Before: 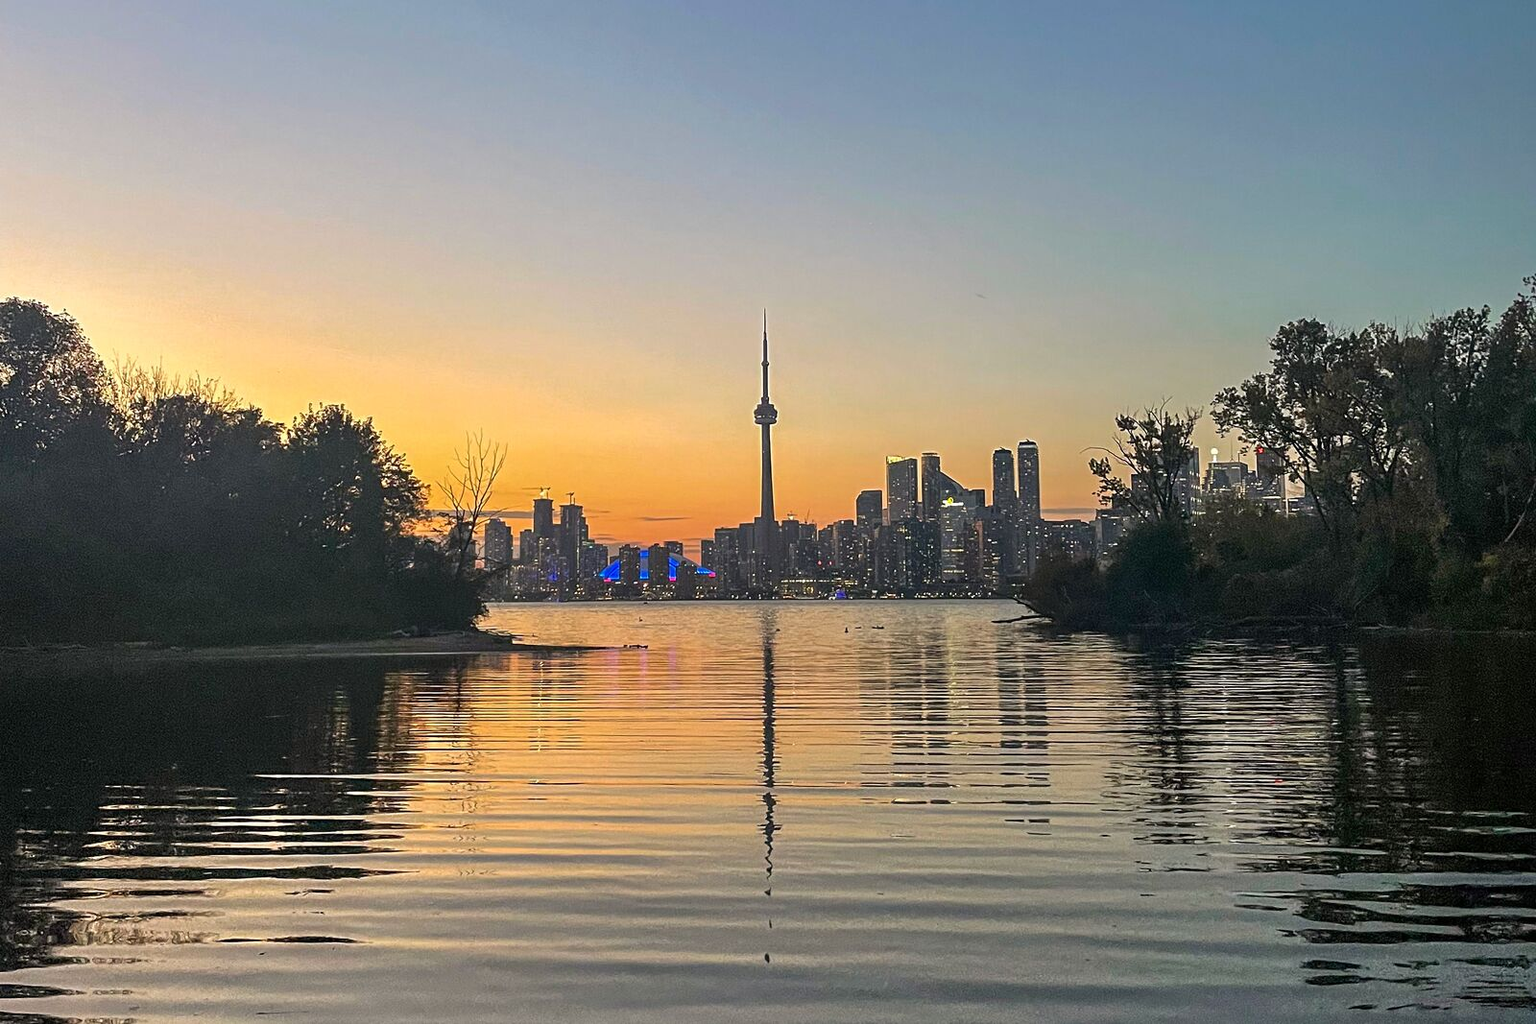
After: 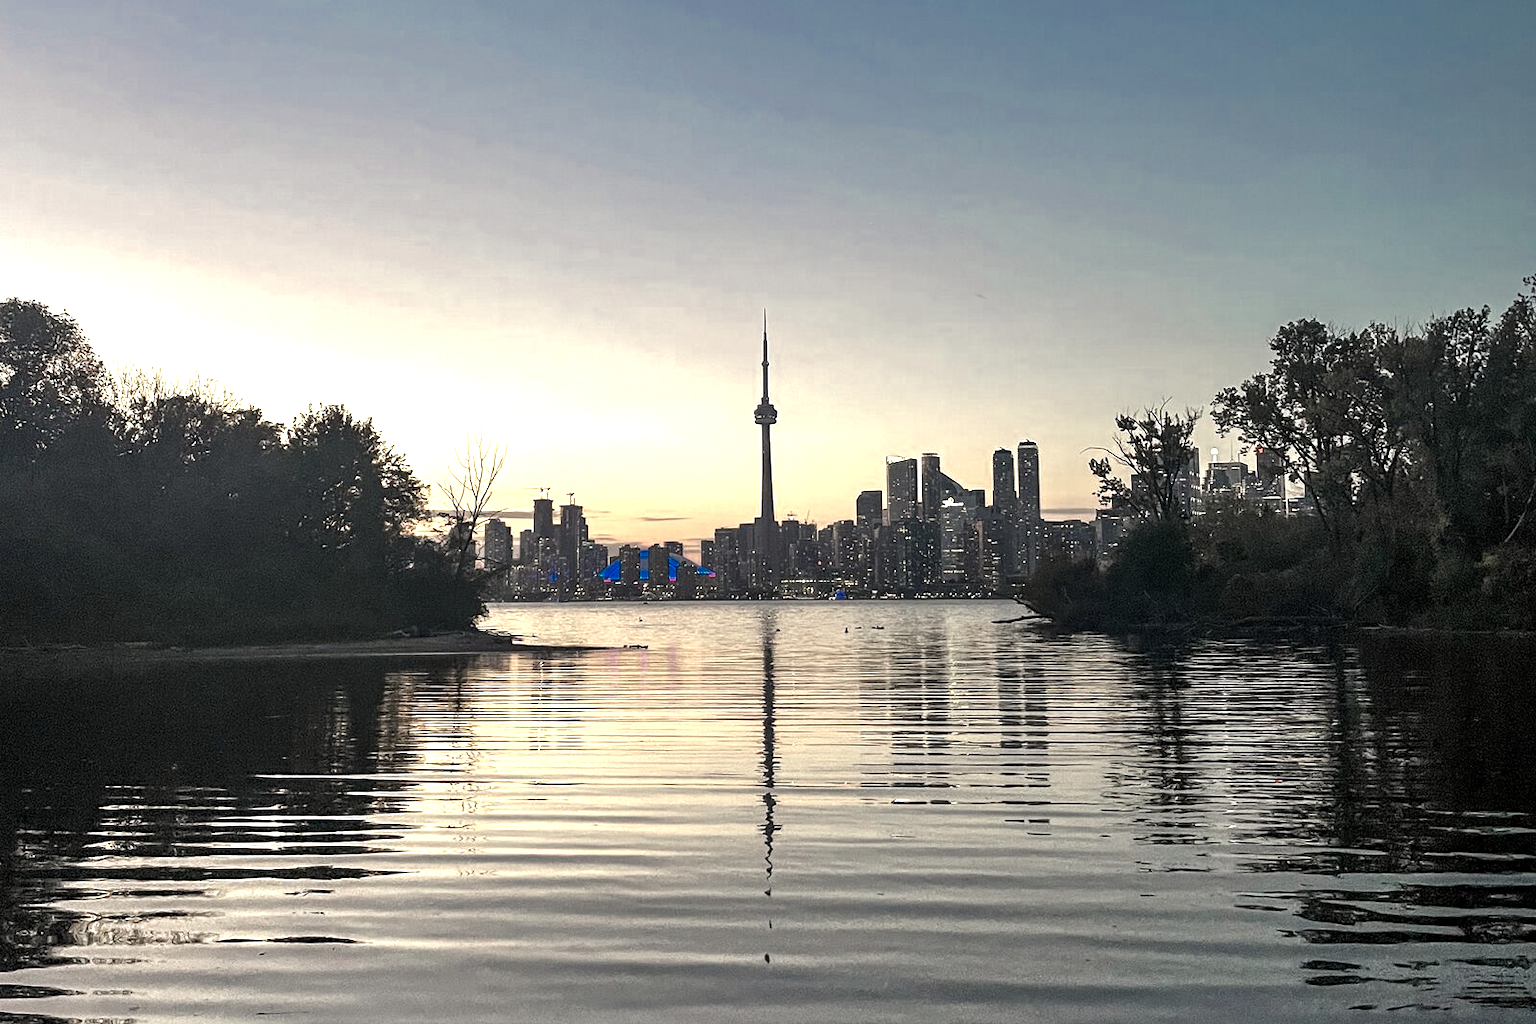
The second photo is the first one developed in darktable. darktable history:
levels: levels [0.016, 0.484, 0.953]
color zones: curves: ch0 [(0.25, 0.667) (0.758, 0.368)]; ch1 [(0.215, 0.245) (0.761, 0.373)]; ch2 [(0.247, 0.554) (0.761, 0.436)]
